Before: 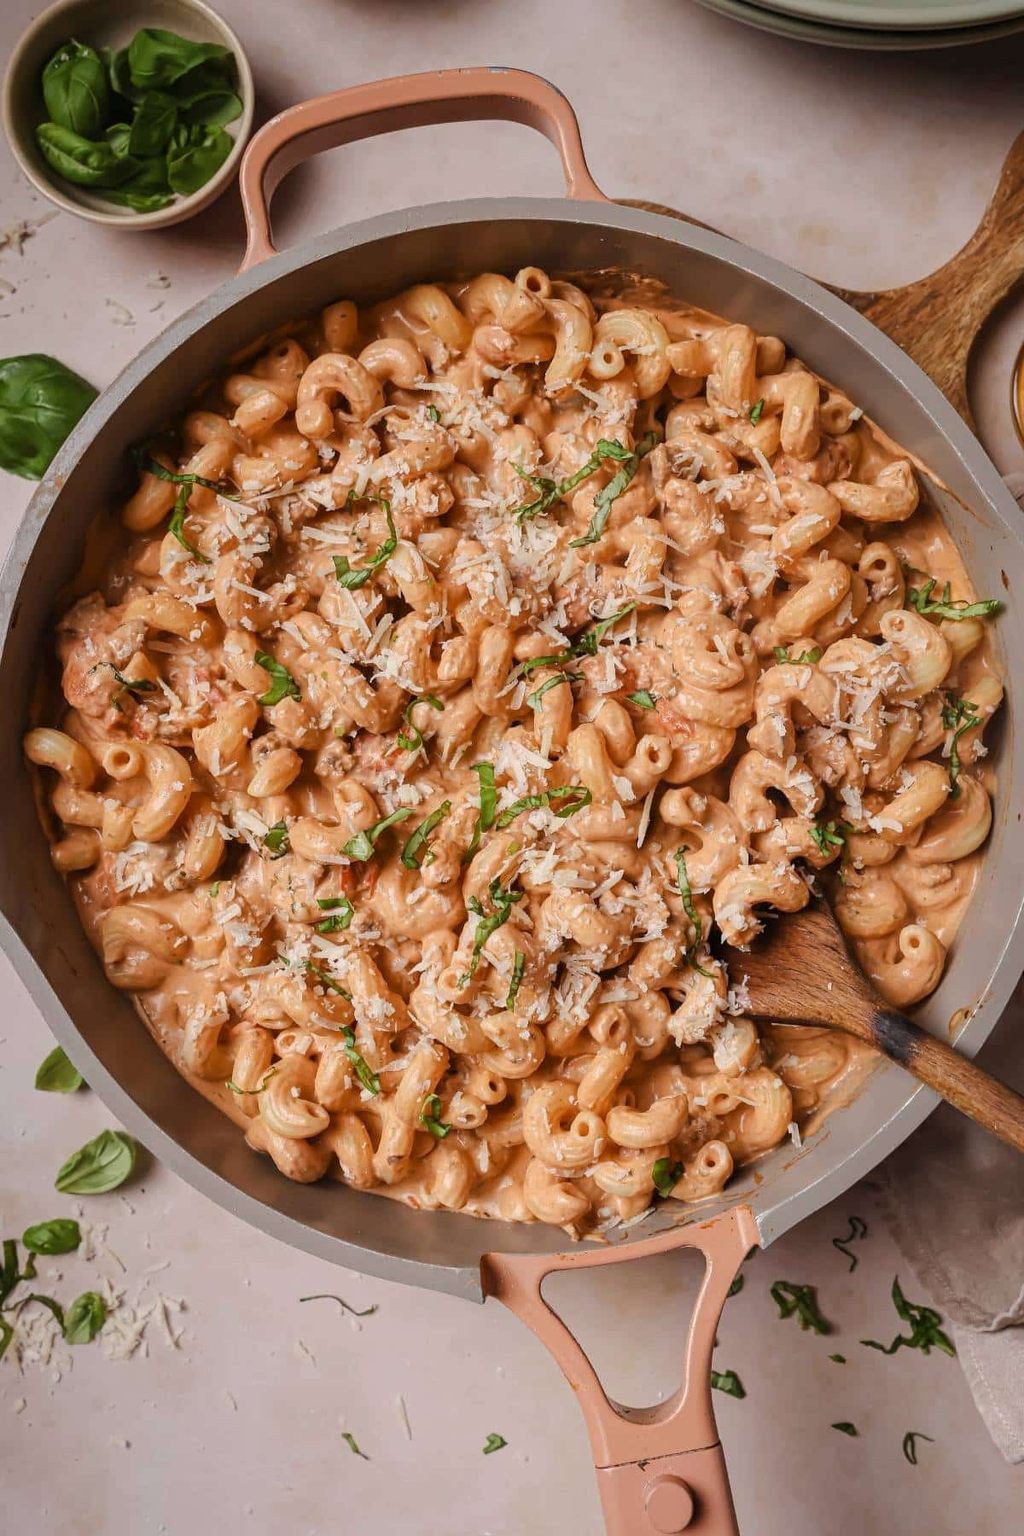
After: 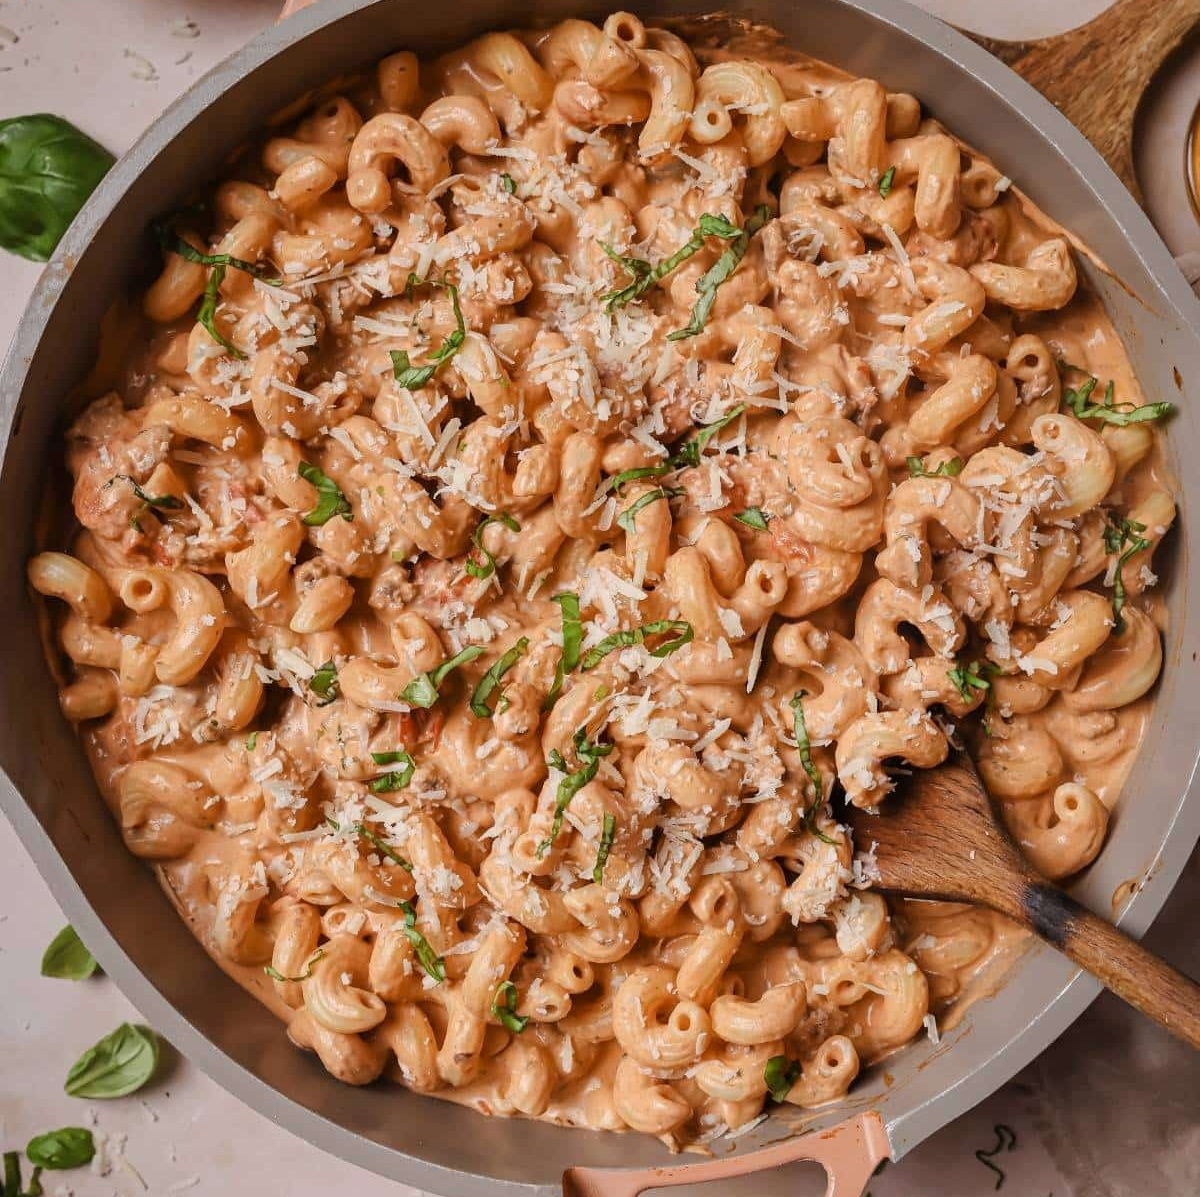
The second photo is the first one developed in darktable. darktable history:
crop: top 16.727%, bottom 16.727%
filmic rgb: black relative exposure -16 EV, white relative exposure 2.93 EV, hardness 10.04, color science v6 (2022)
